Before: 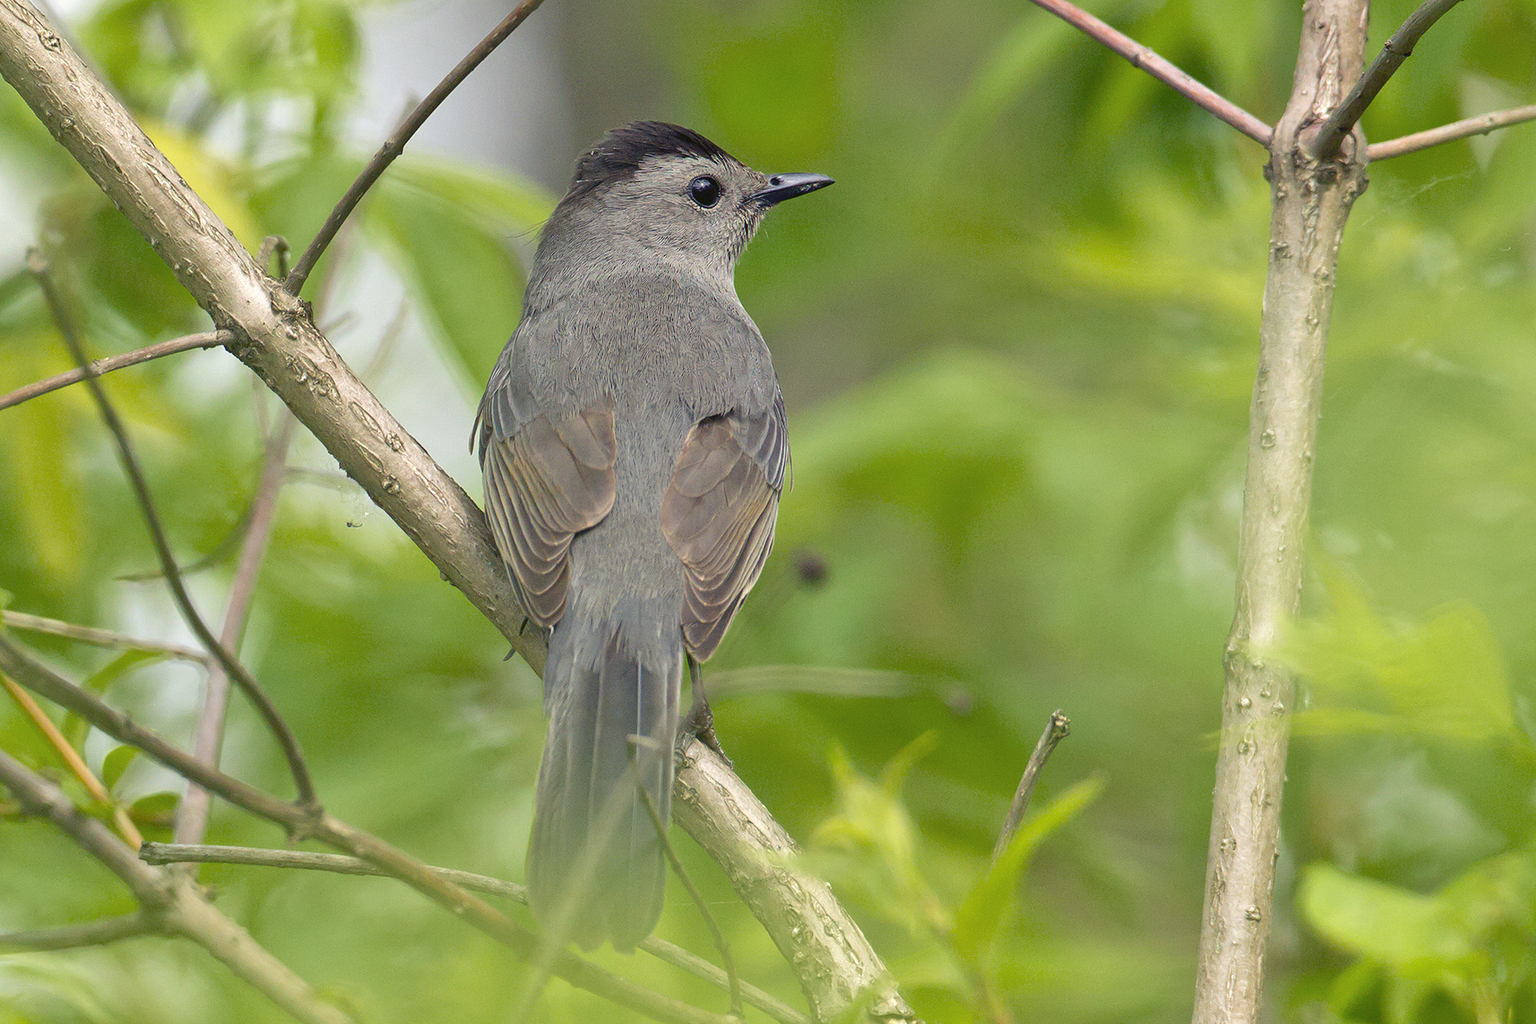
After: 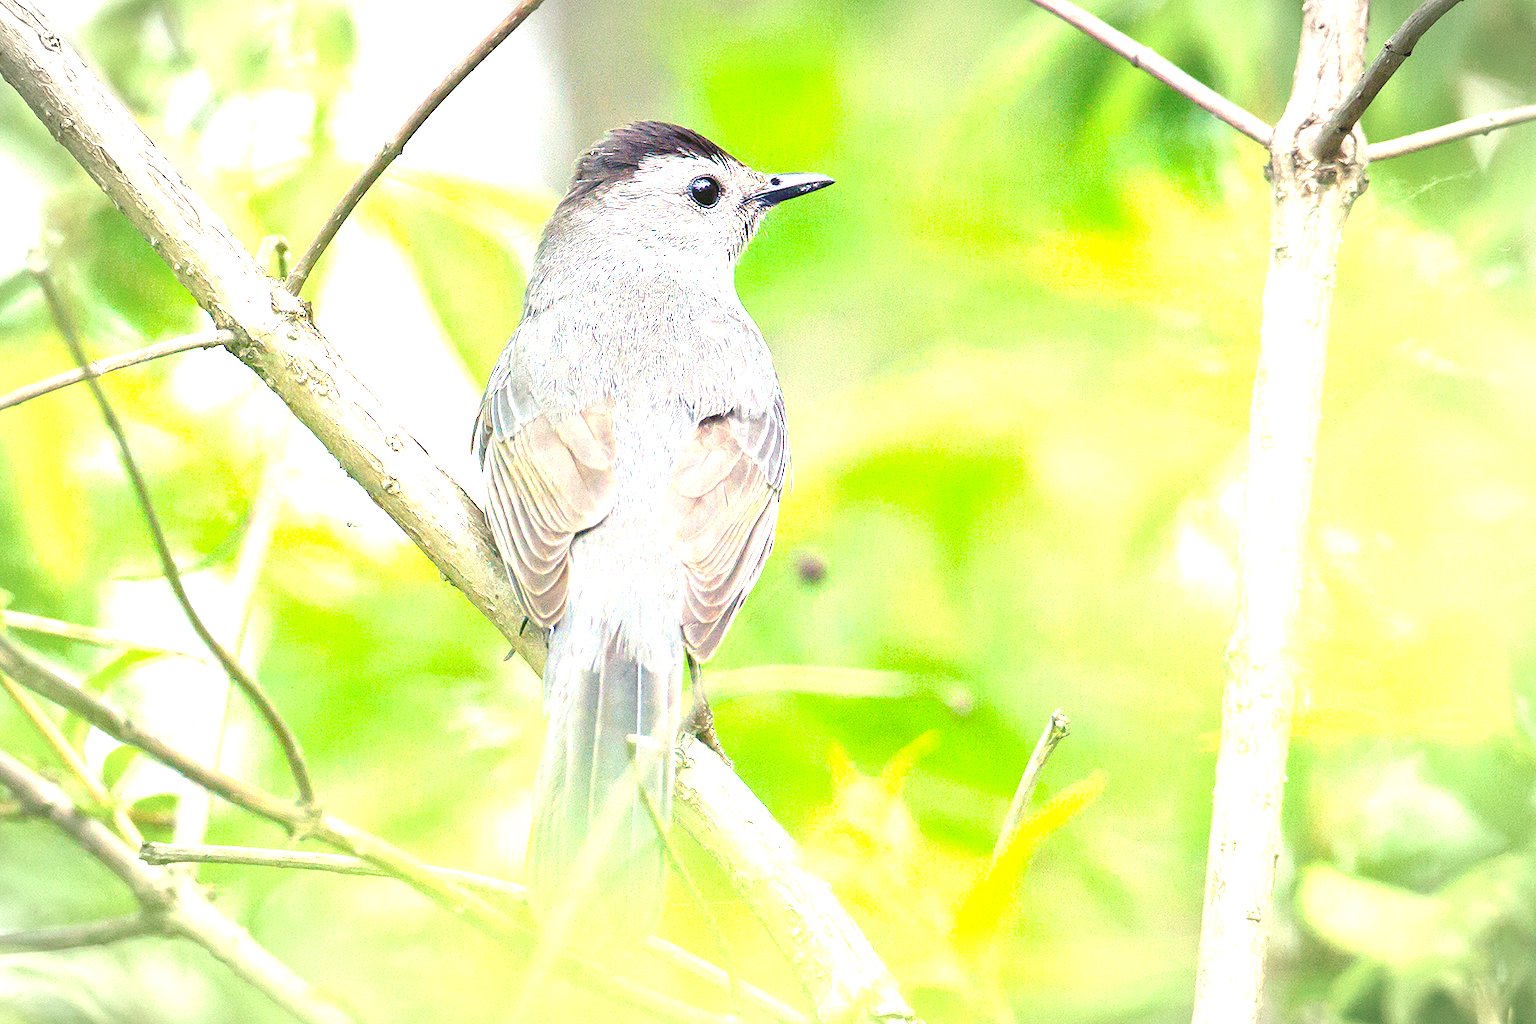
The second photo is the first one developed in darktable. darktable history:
exposure: black level correction 0, exposure 1.88 EV, compensate exposure bias true, compensate highlight preservation false
vignetting: automatic ratio true
